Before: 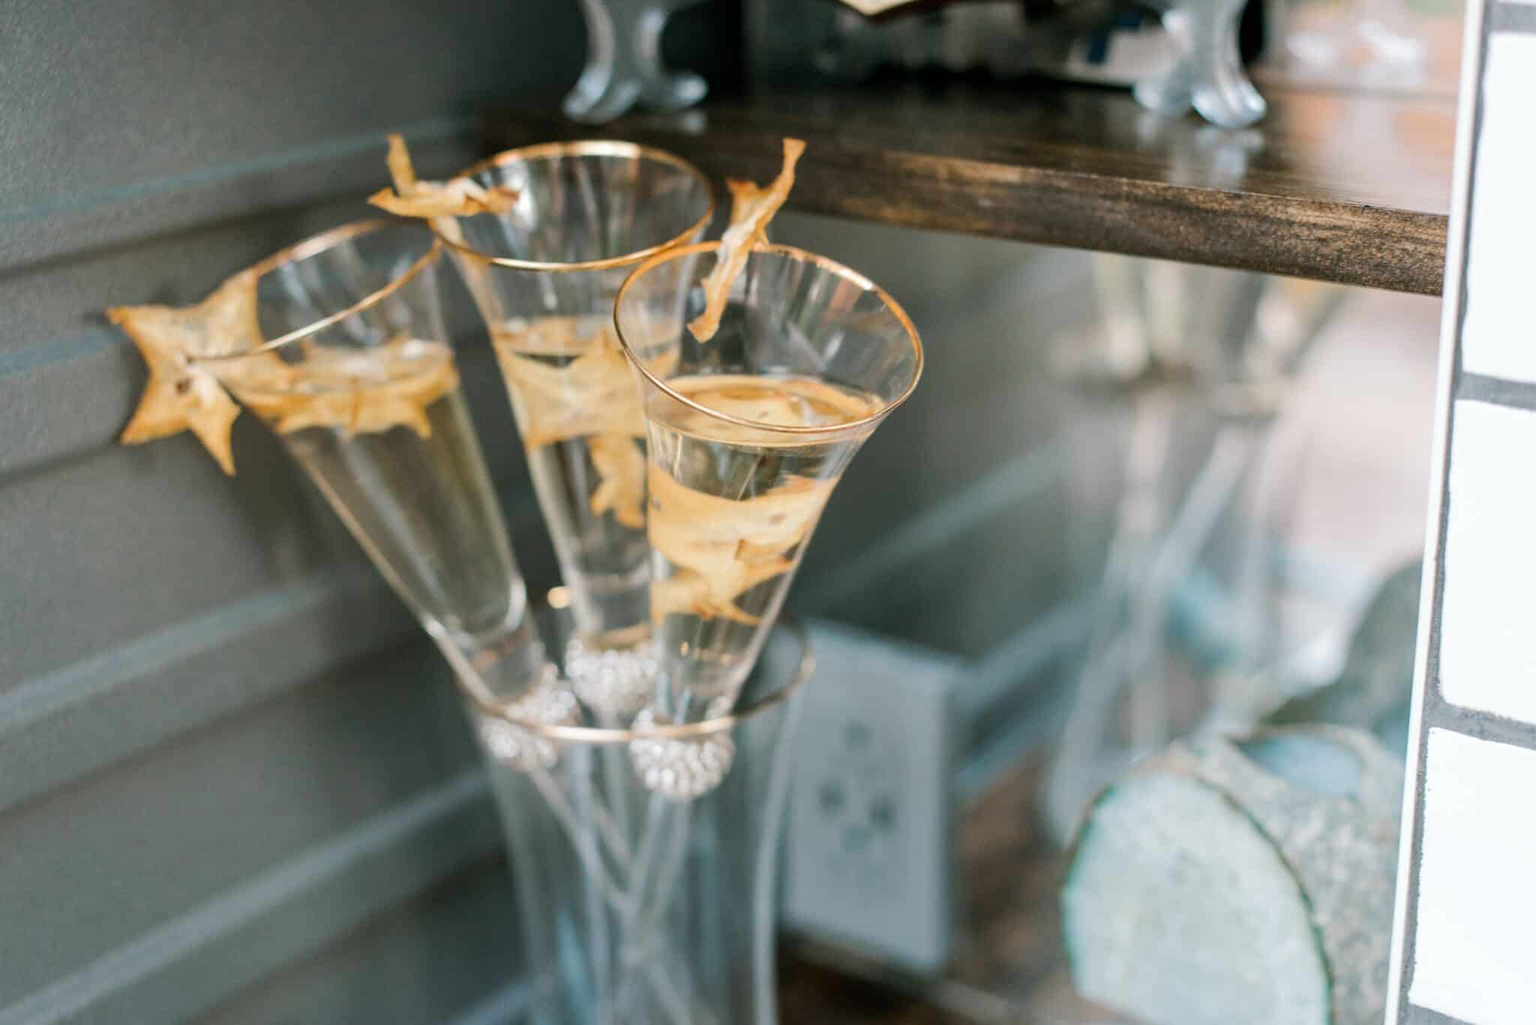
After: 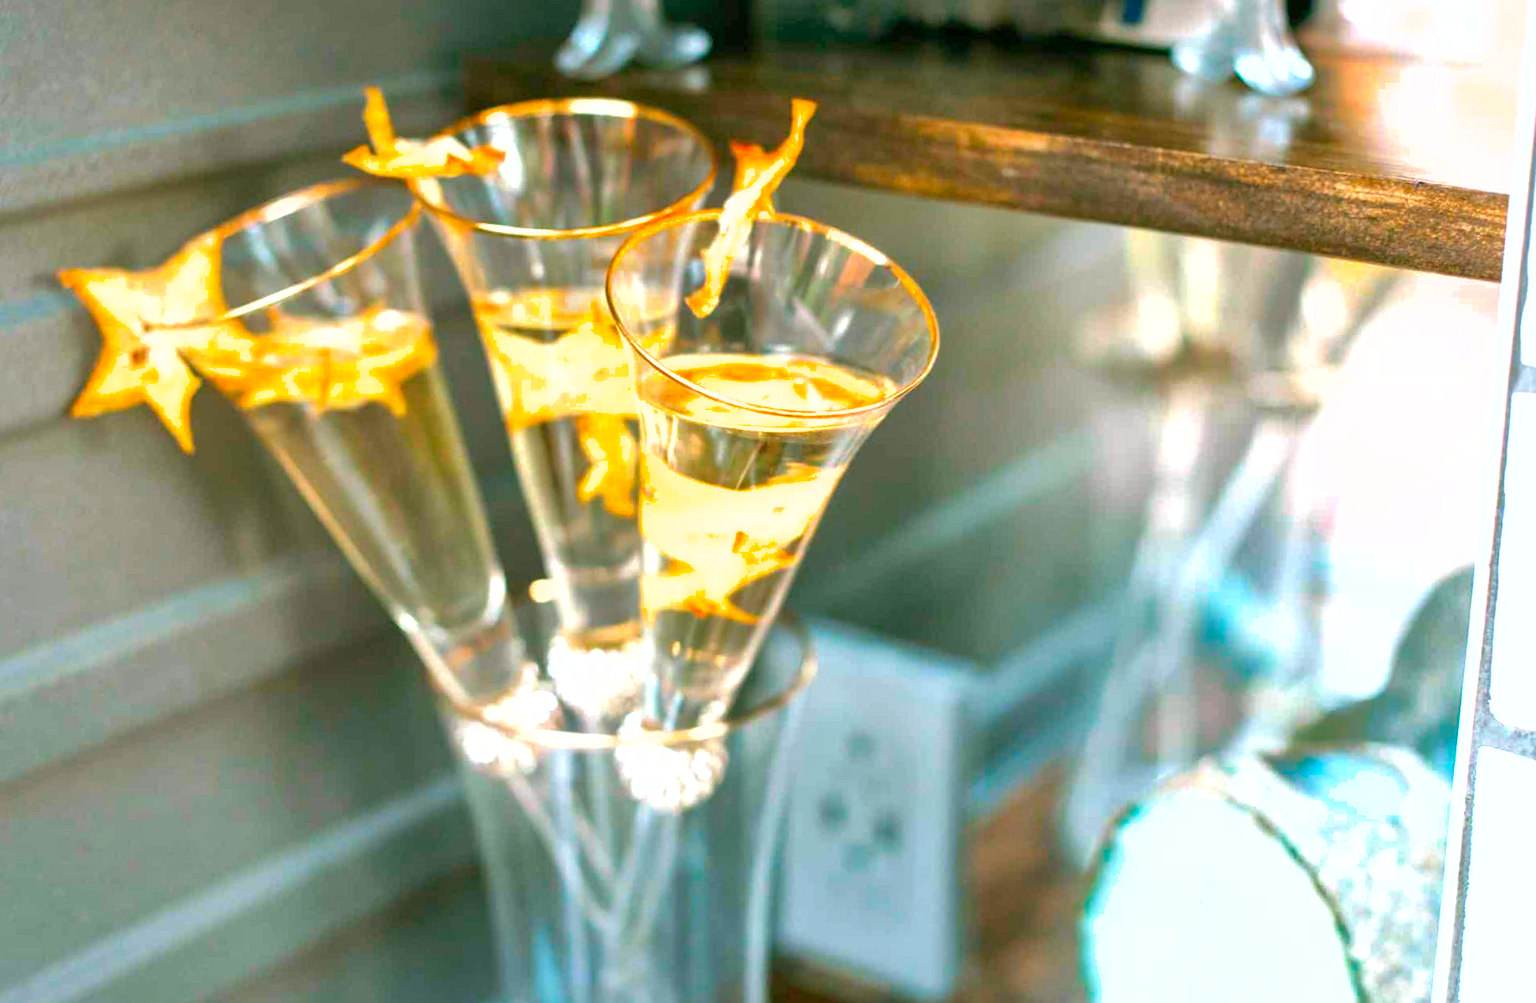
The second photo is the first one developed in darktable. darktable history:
crop and rotate: angle -2.38°
rotate and perspective: rotation -1.42°, crop left 0.016, crop right 0.984, crop top 0.035, crop bottom 0.965
color correction: saturation 1.8
exposure: black level correction 0, exposure 1 EV, compensate exposure bias true, compensate highlight preservation false
shadows and highlights: on, module defaults
color balance: mode lift, gamma, gain (sRGB), lift [1, 0.99, 1.01, 0.992], gamma [1, 1.037, 0.974, 0.963]
